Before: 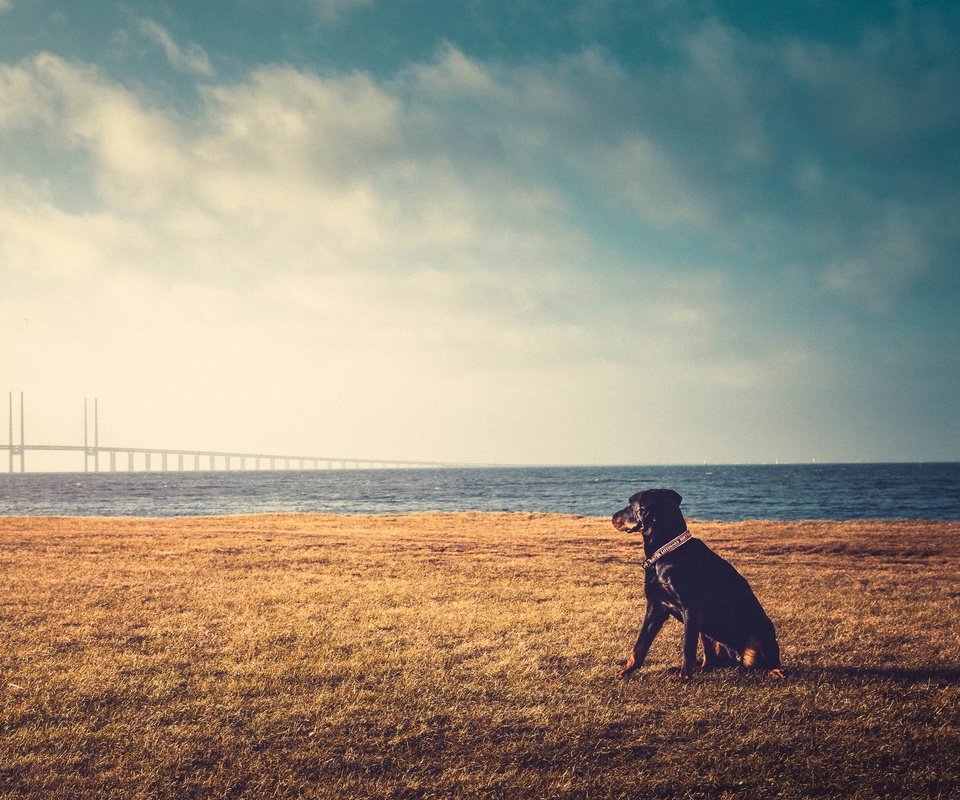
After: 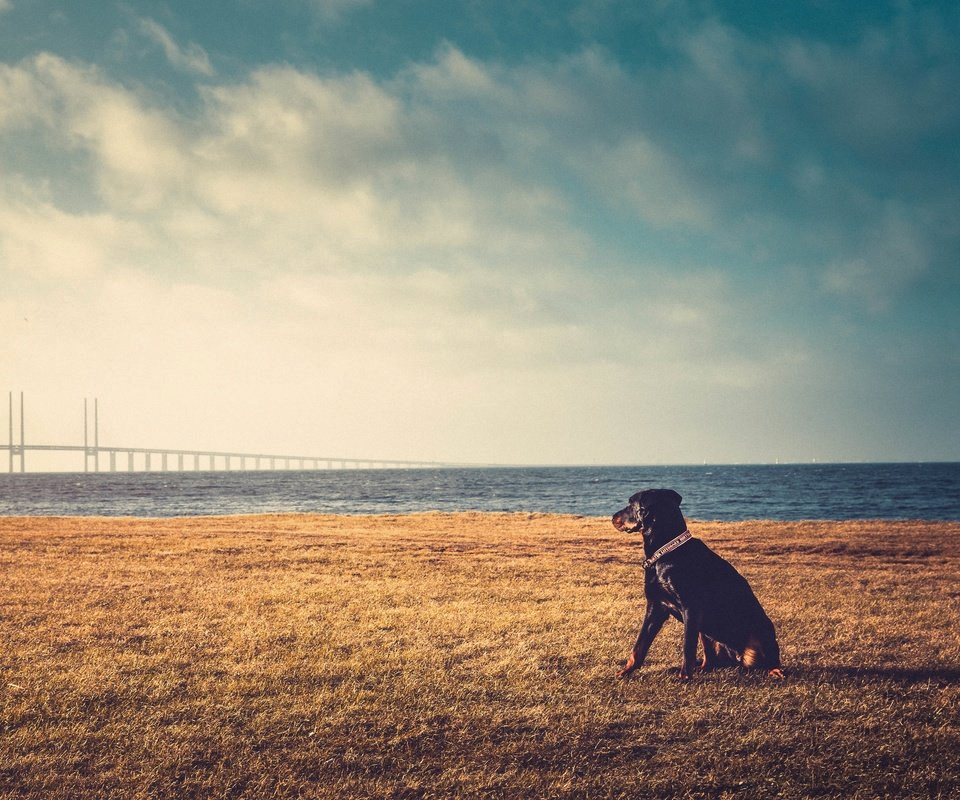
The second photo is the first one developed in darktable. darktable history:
shadows and highlights: shadows 49.08, highlights -41.03, soften with gaussian
